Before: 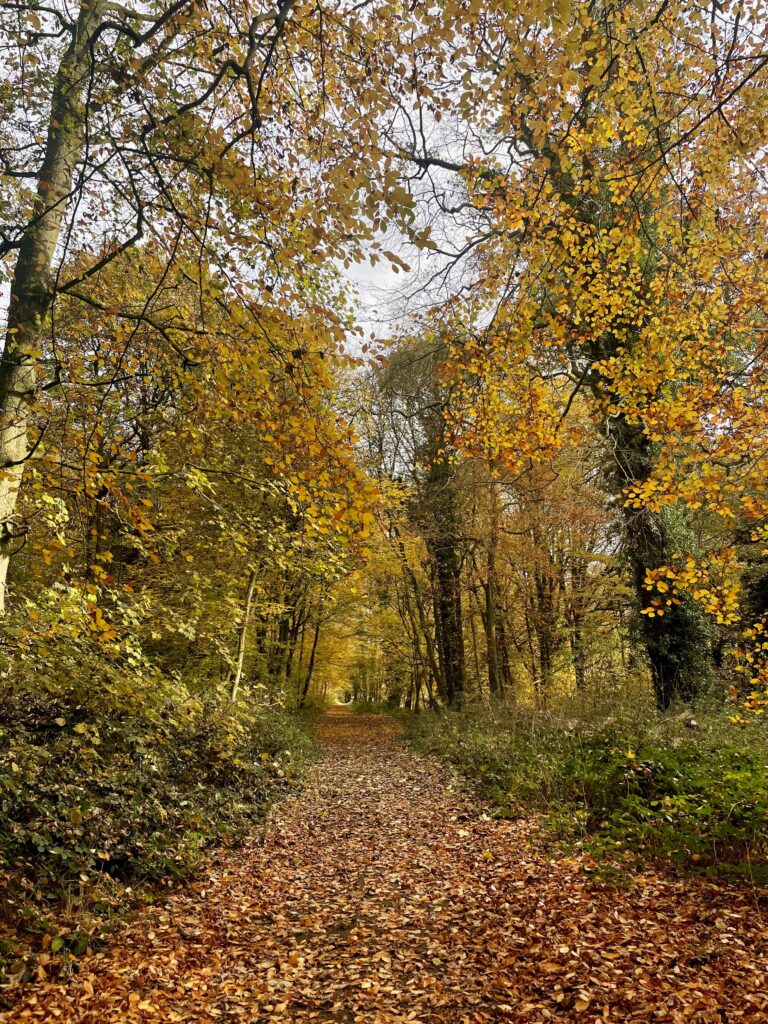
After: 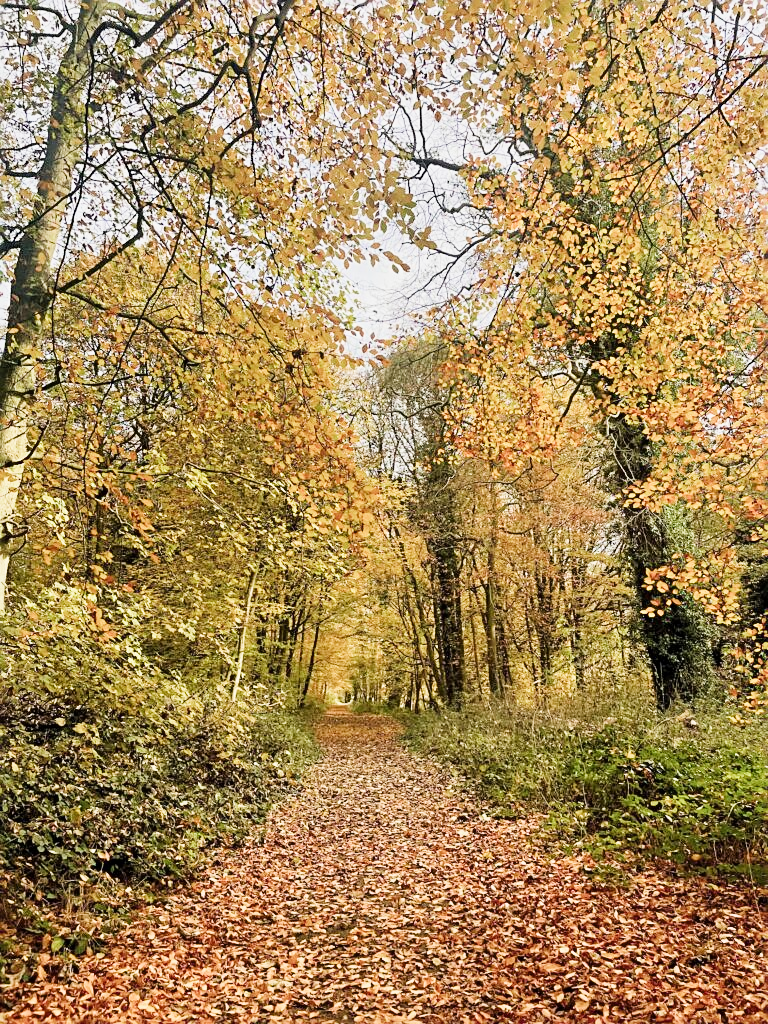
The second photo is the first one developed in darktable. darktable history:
exposure: black level correction 0, exposure 1.384 EV, compensate highlight preservation false
sharpen: on, module defaults
filmic rgb: black relative exposure -16 EV, white relative exposure 6.15 EV, hardness 5.22, color science v4 (2020)
